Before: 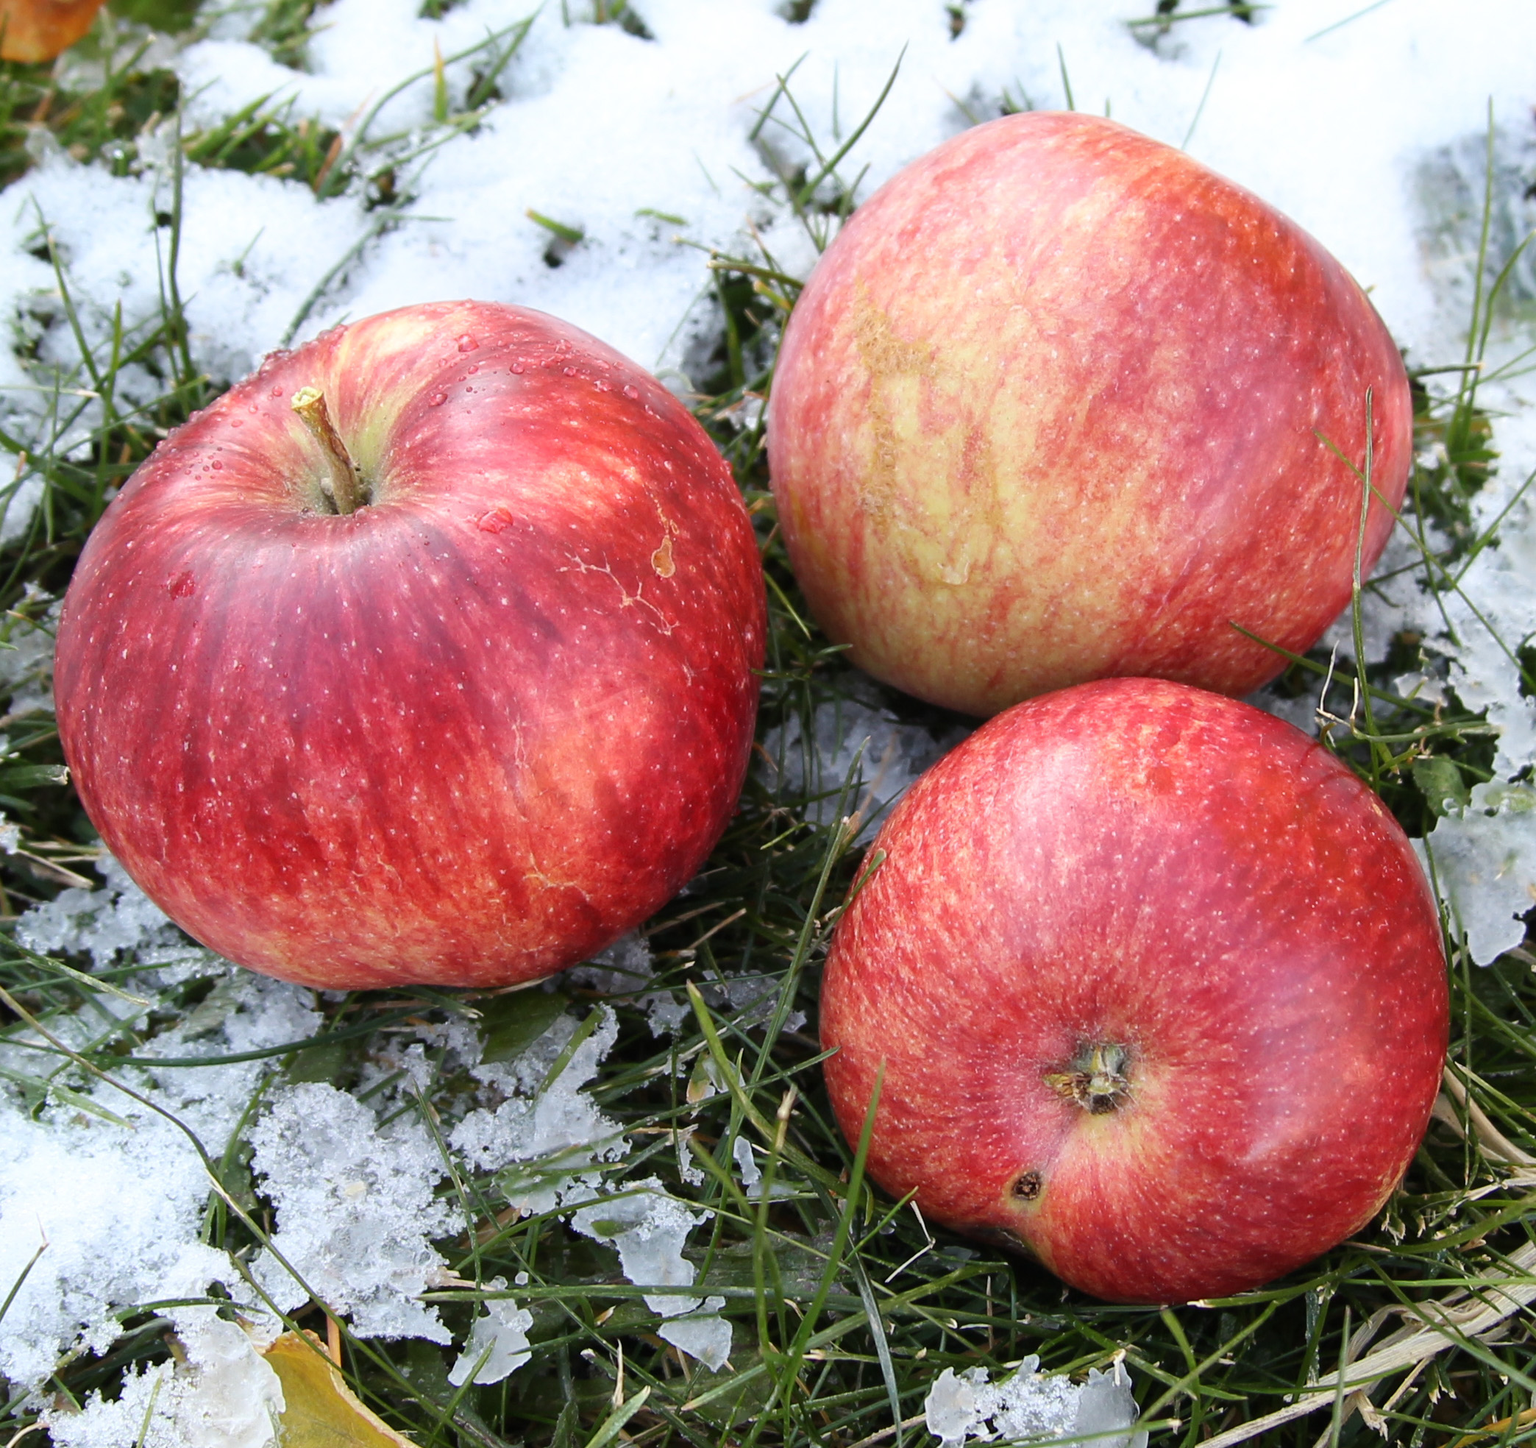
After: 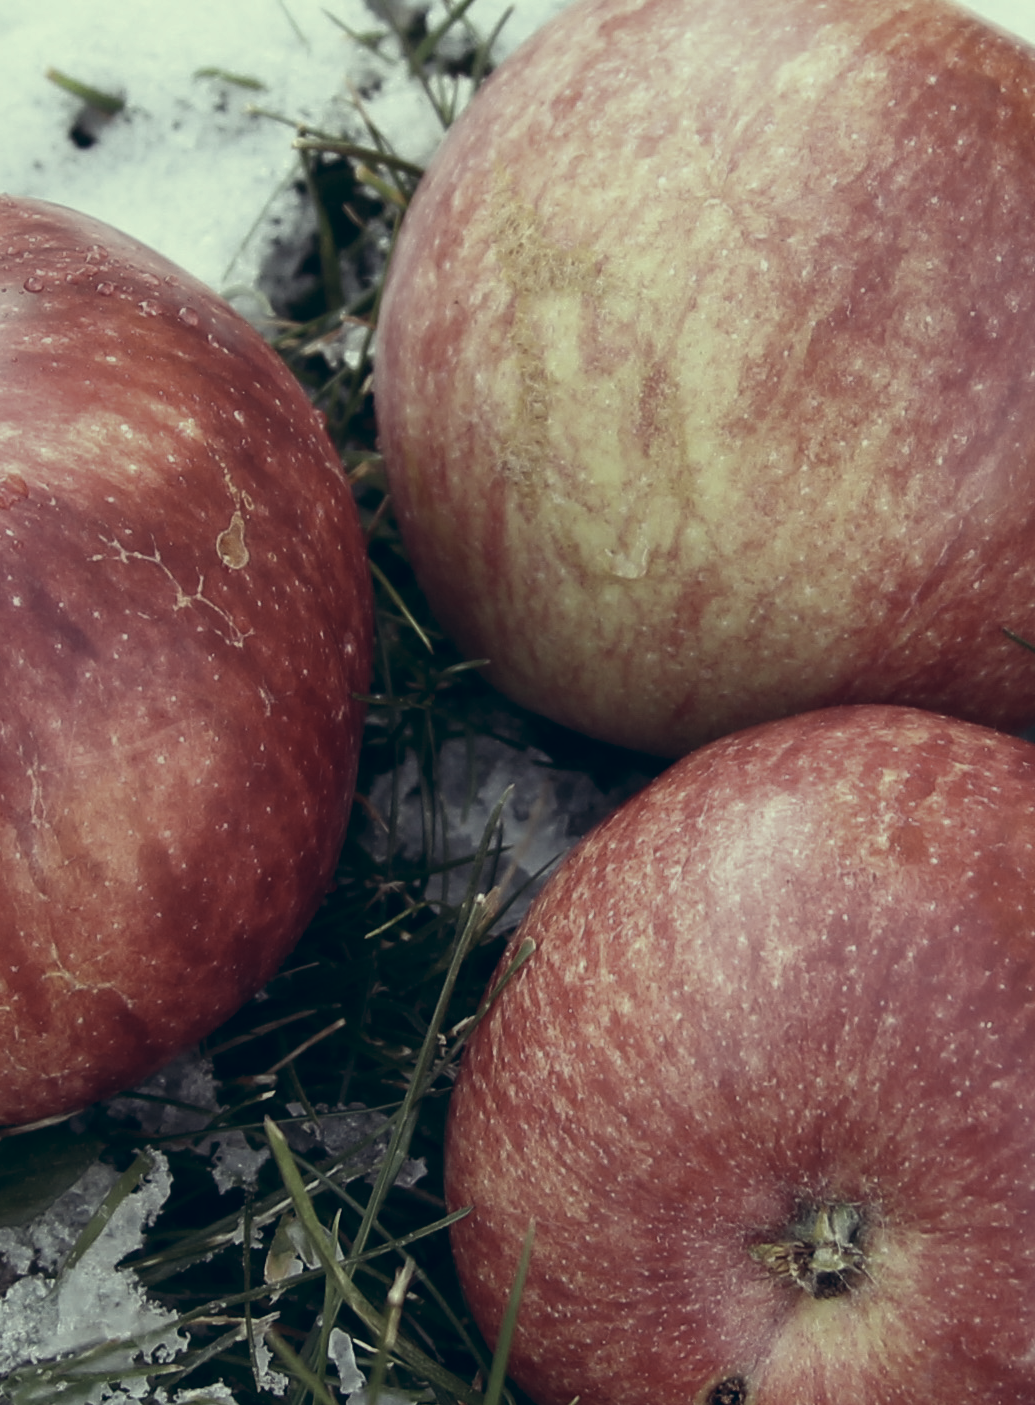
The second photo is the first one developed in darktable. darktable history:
crop: left 32.075%, top 10.976%, right 18.355%, bottom 17.596%
white balance: emerald 1
contrast brightness saturation: brightness -0.2, saturation 0.08
color balance: lift [1.005, 0.99, 1.007, 1.01], gamma [1, 1.034, 1.032, 0.966], gain [0.873, 1.055, 1.067, 0.933]
tone equalizer: on, module defaults
color correction: highlights a* -20.17, highlights b* 20.27, shadows a* 20.03, shadows b* -20.46, saturation 0.43
